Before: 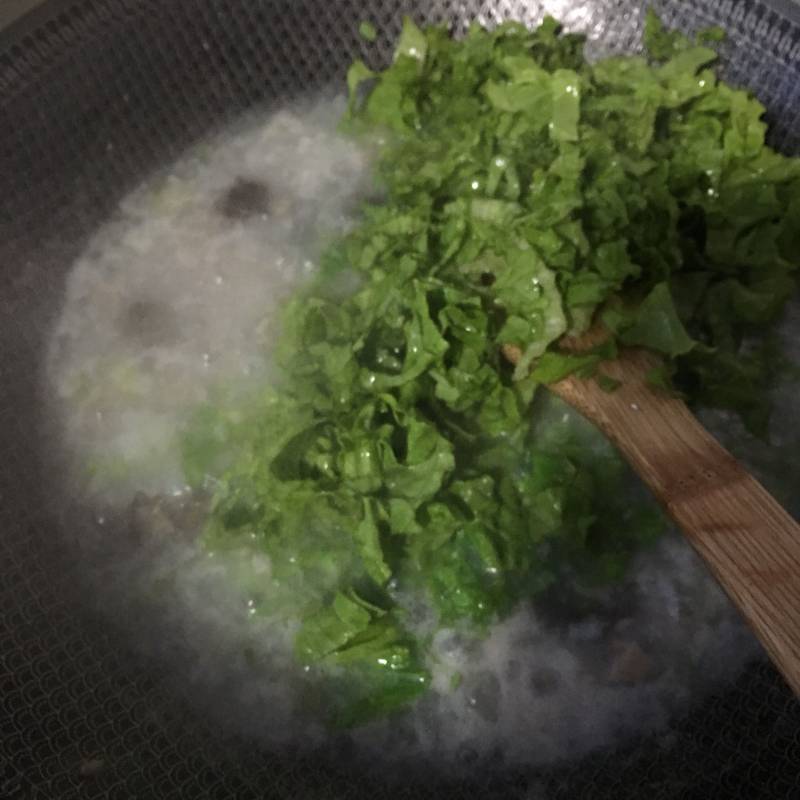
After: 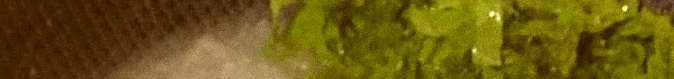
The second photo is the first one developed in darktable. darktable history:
sharpen: on, module defaults
crop and rotate: left 9.644%, top 9.491%, right 6.021%, bottom 80.509%
grain: on, module defaults
color correction: highlights a* 1.12, highlights b* 24.26, shadows a* 15.58, shadows b* 24.26
